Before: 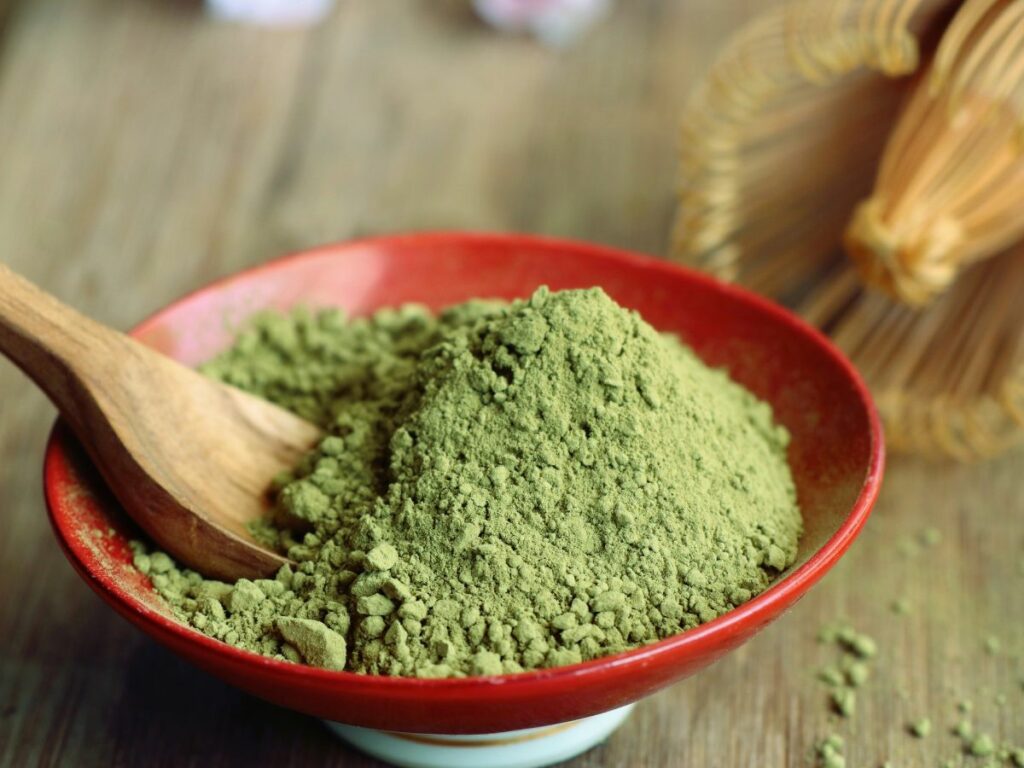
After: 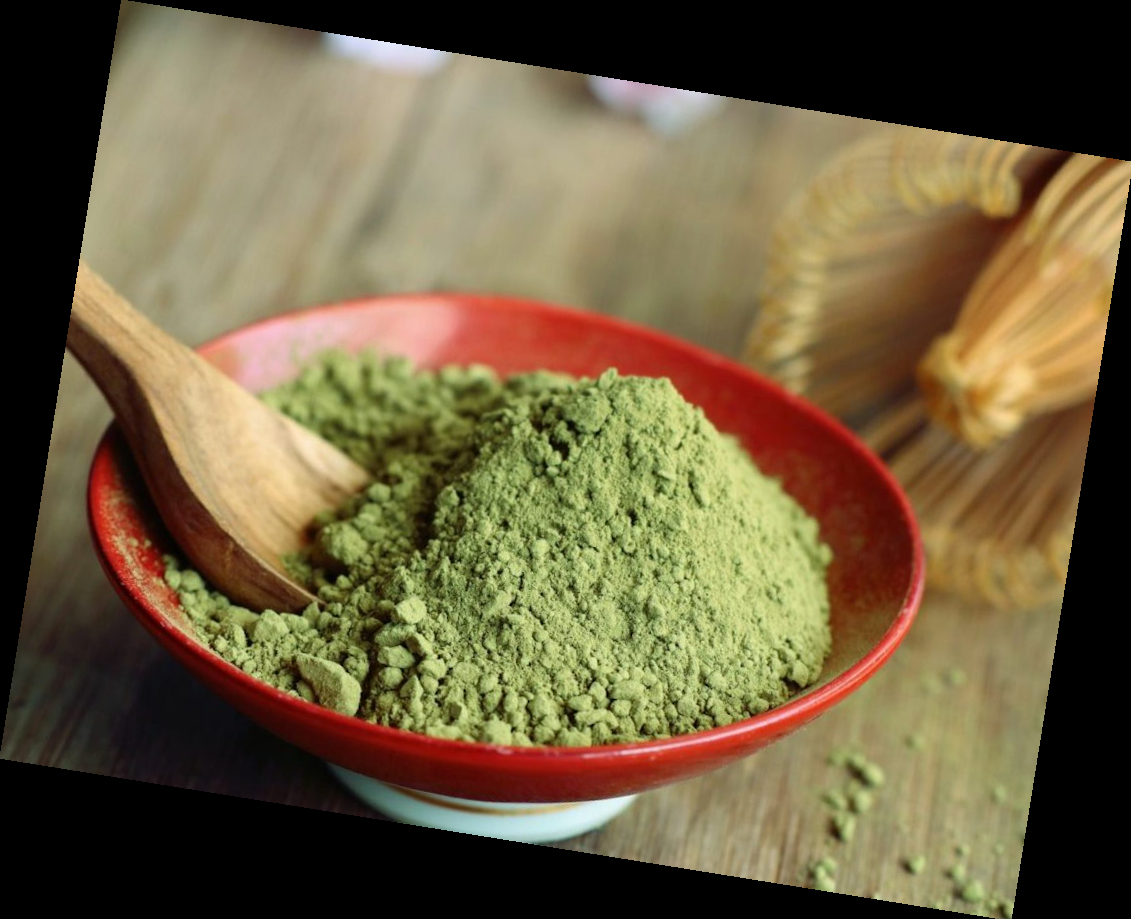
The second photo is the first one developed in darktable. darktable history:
rotate and perspective: rotation 9.12°, automatic cropping off
